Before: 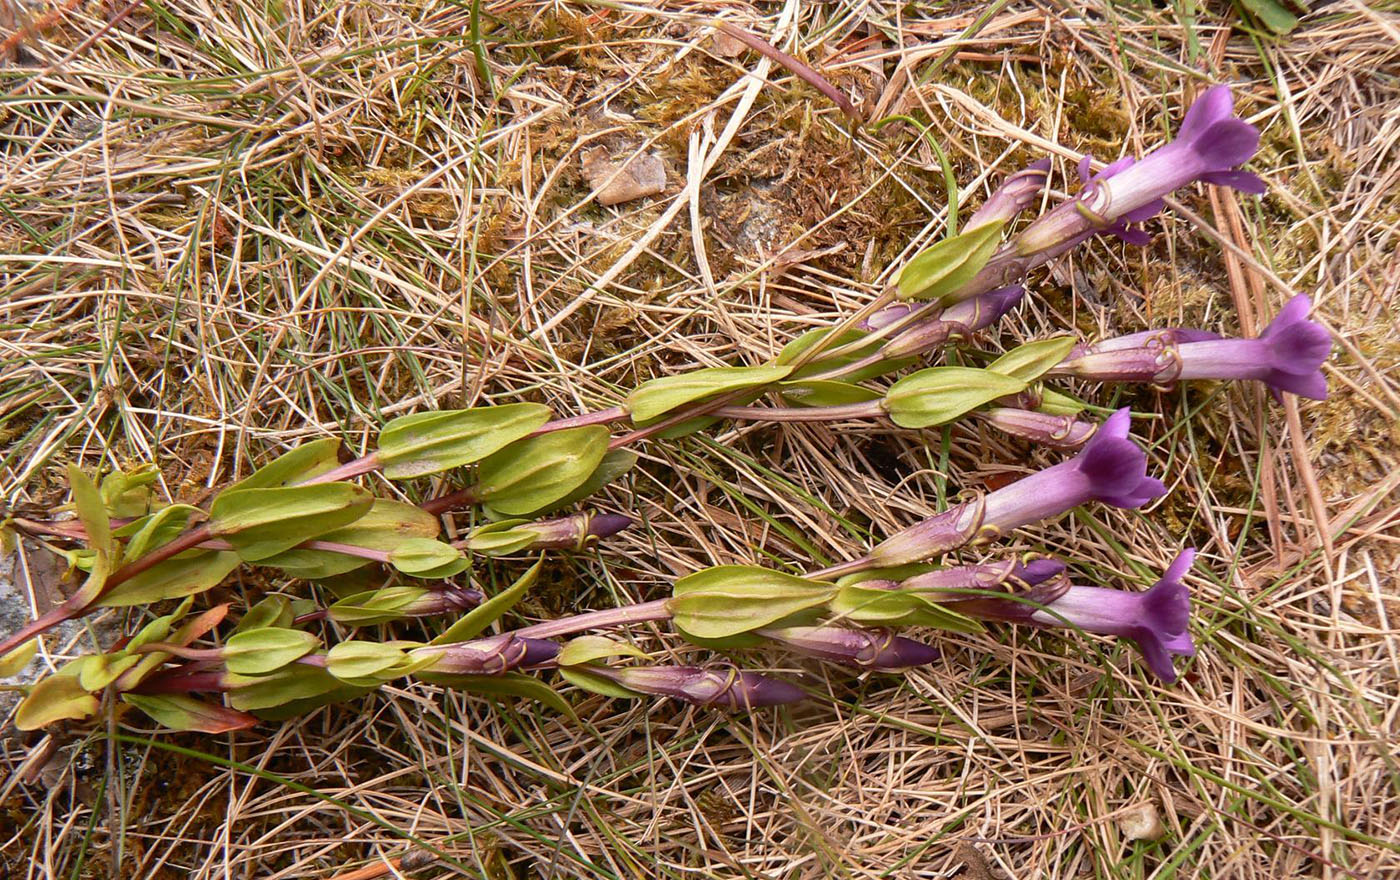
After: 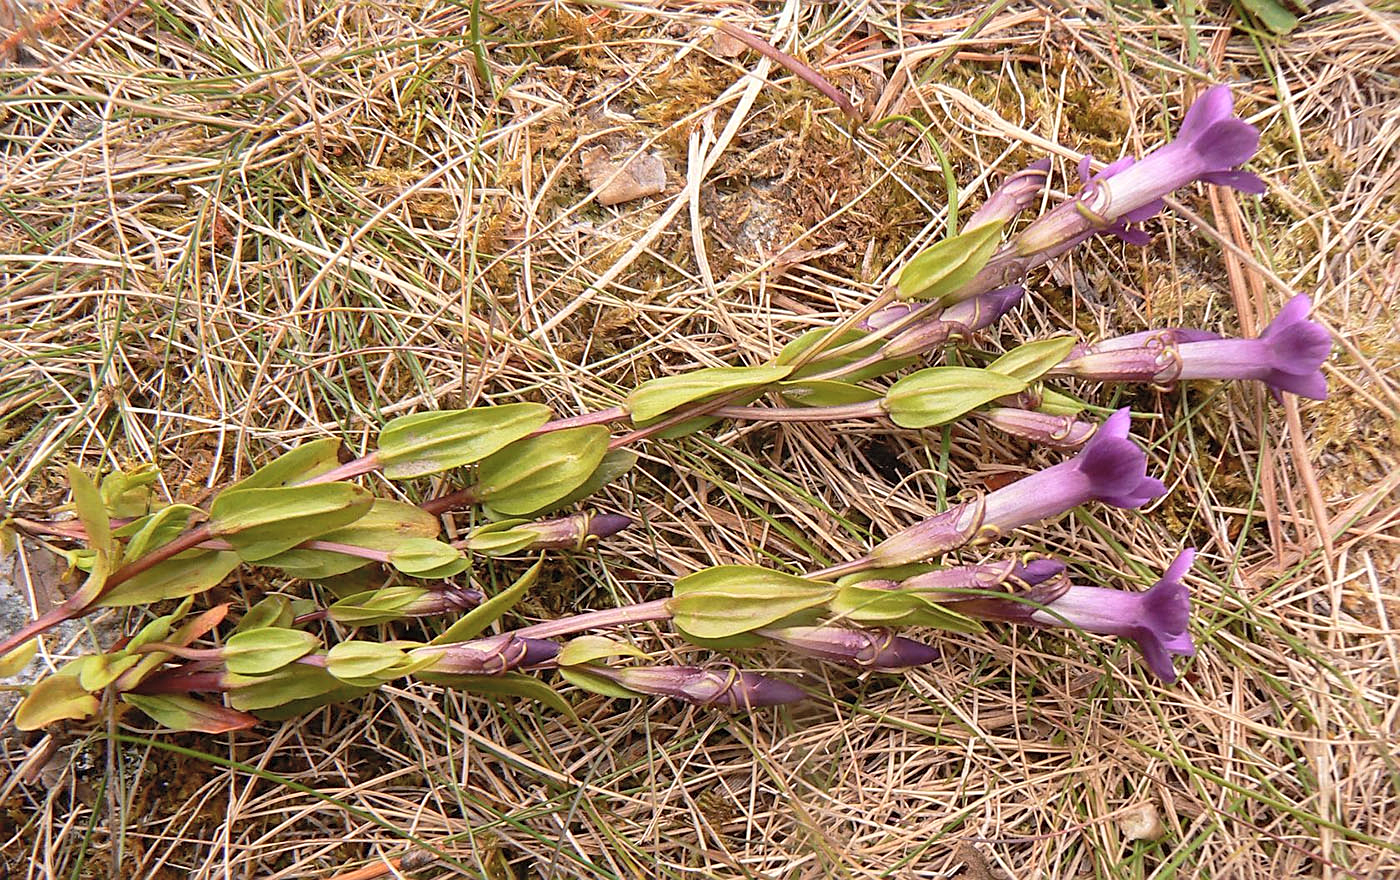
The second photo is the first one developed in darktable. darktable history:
contrast brightness saturation: brightness 0.133
sharpen: on, module defaults
